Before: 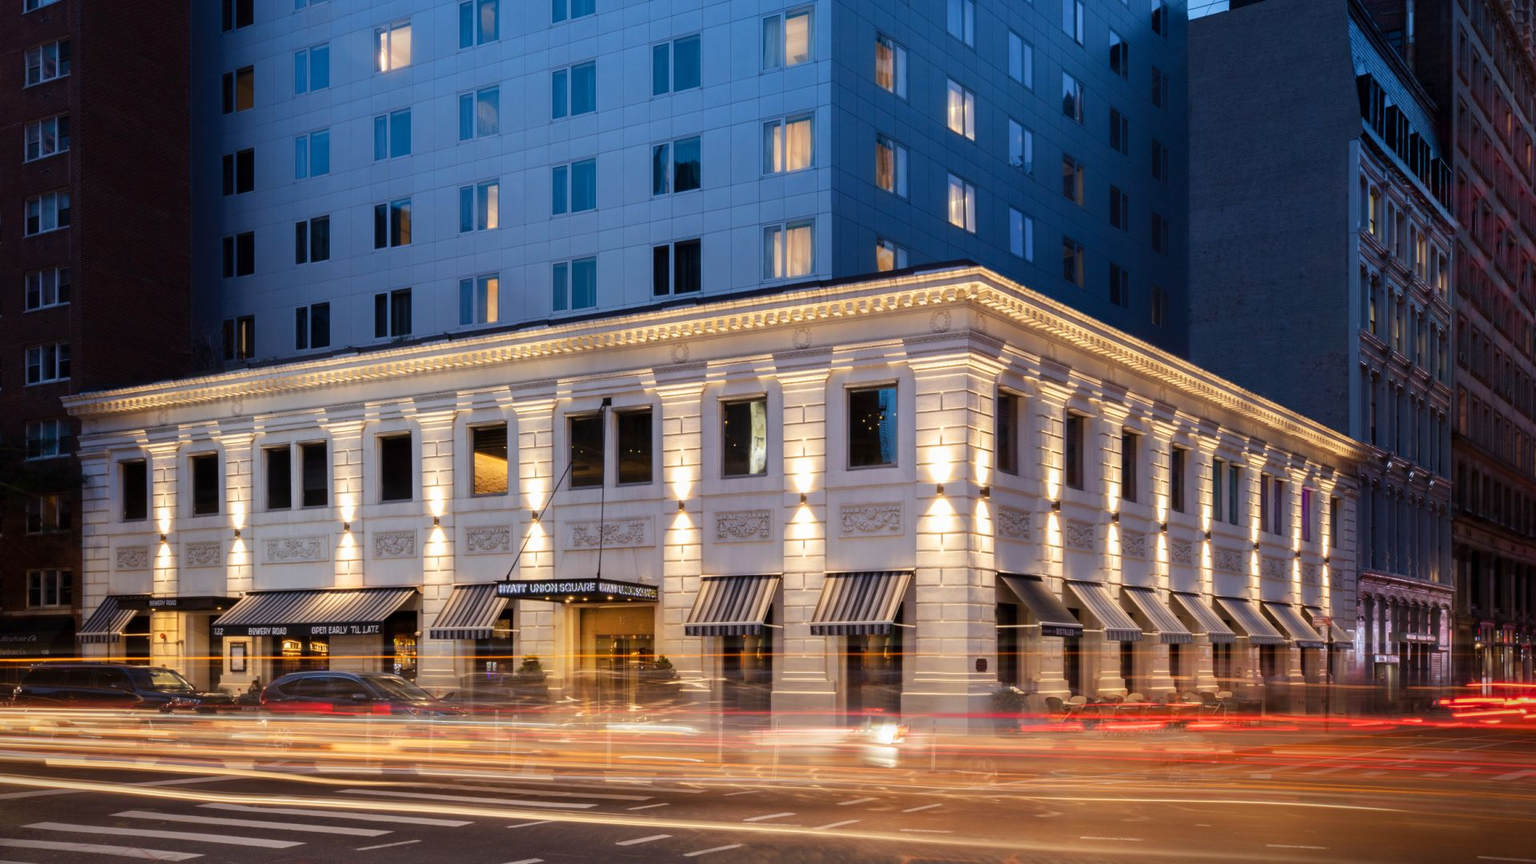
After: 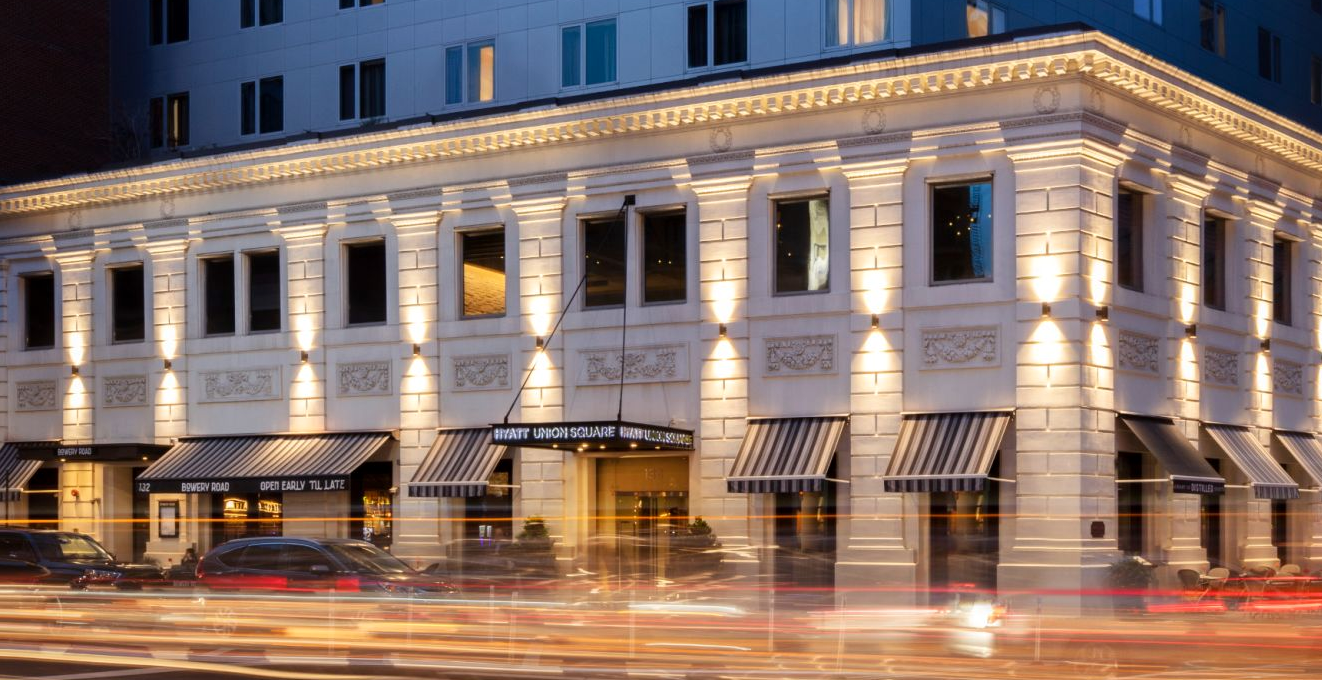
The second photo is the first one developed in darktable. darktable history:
crop: left 6.726%, top 27.984%, right 24.368%, bottom 9.007%
local contrast: mode bilateral grid, contrast 100, coarseness 99, detail 108%, midtone range 0.2
